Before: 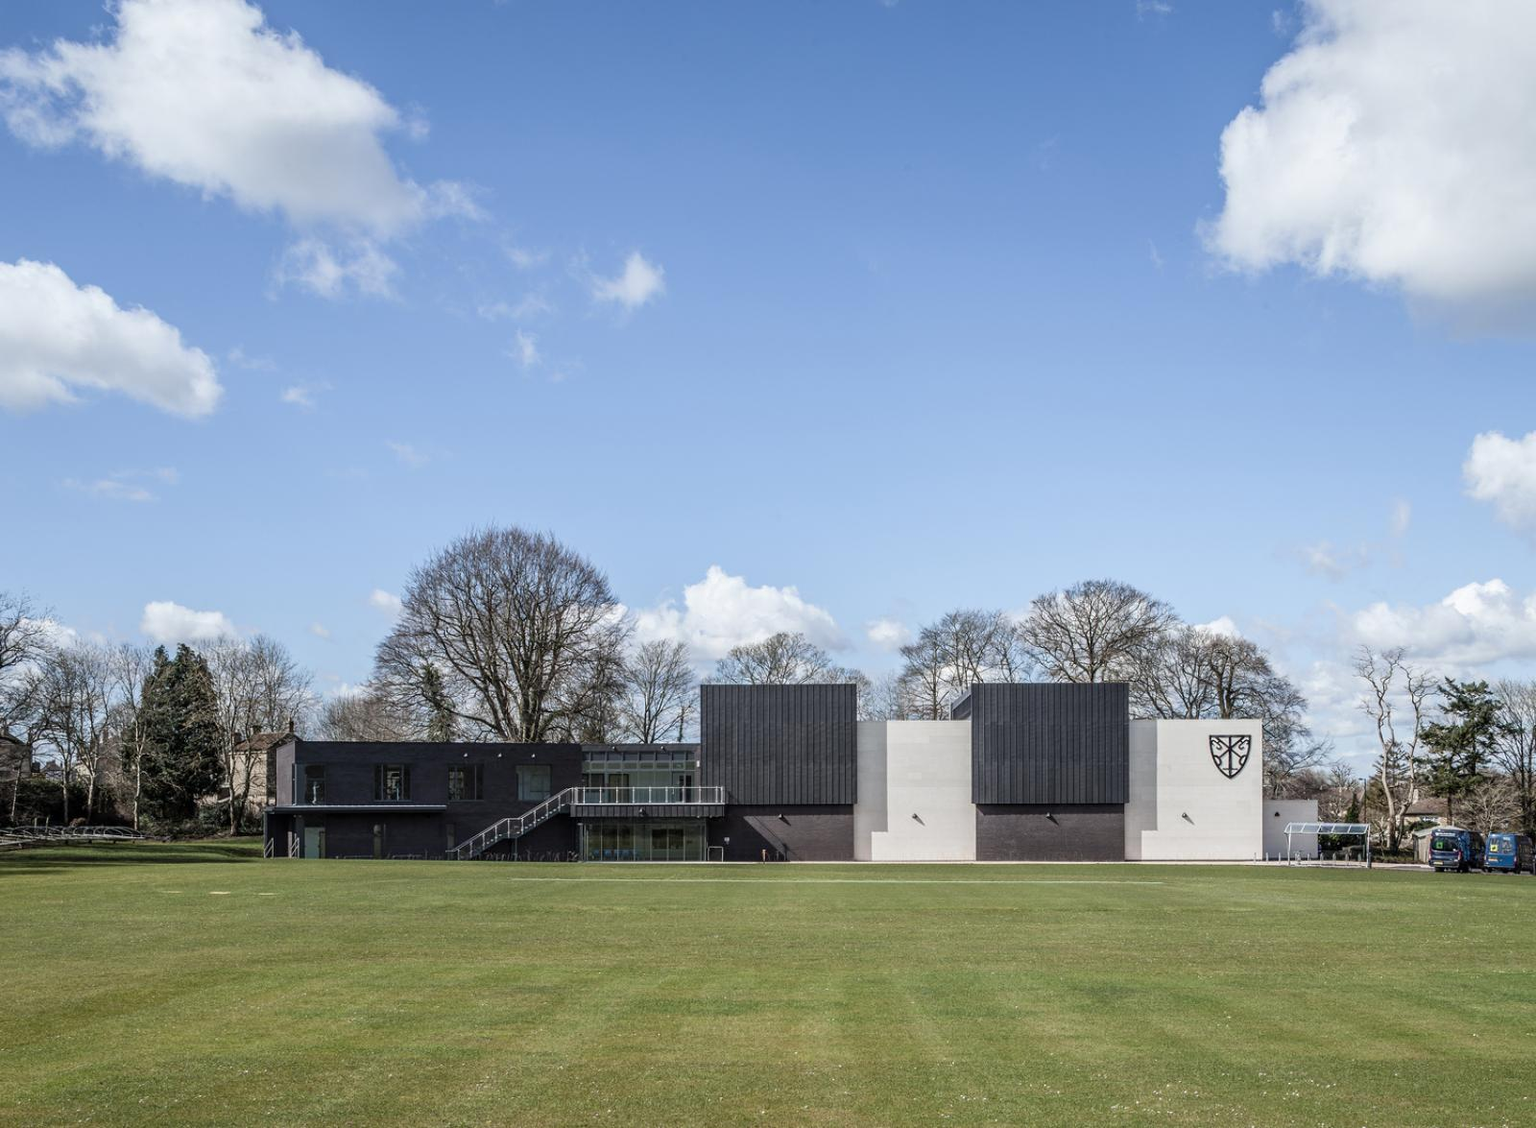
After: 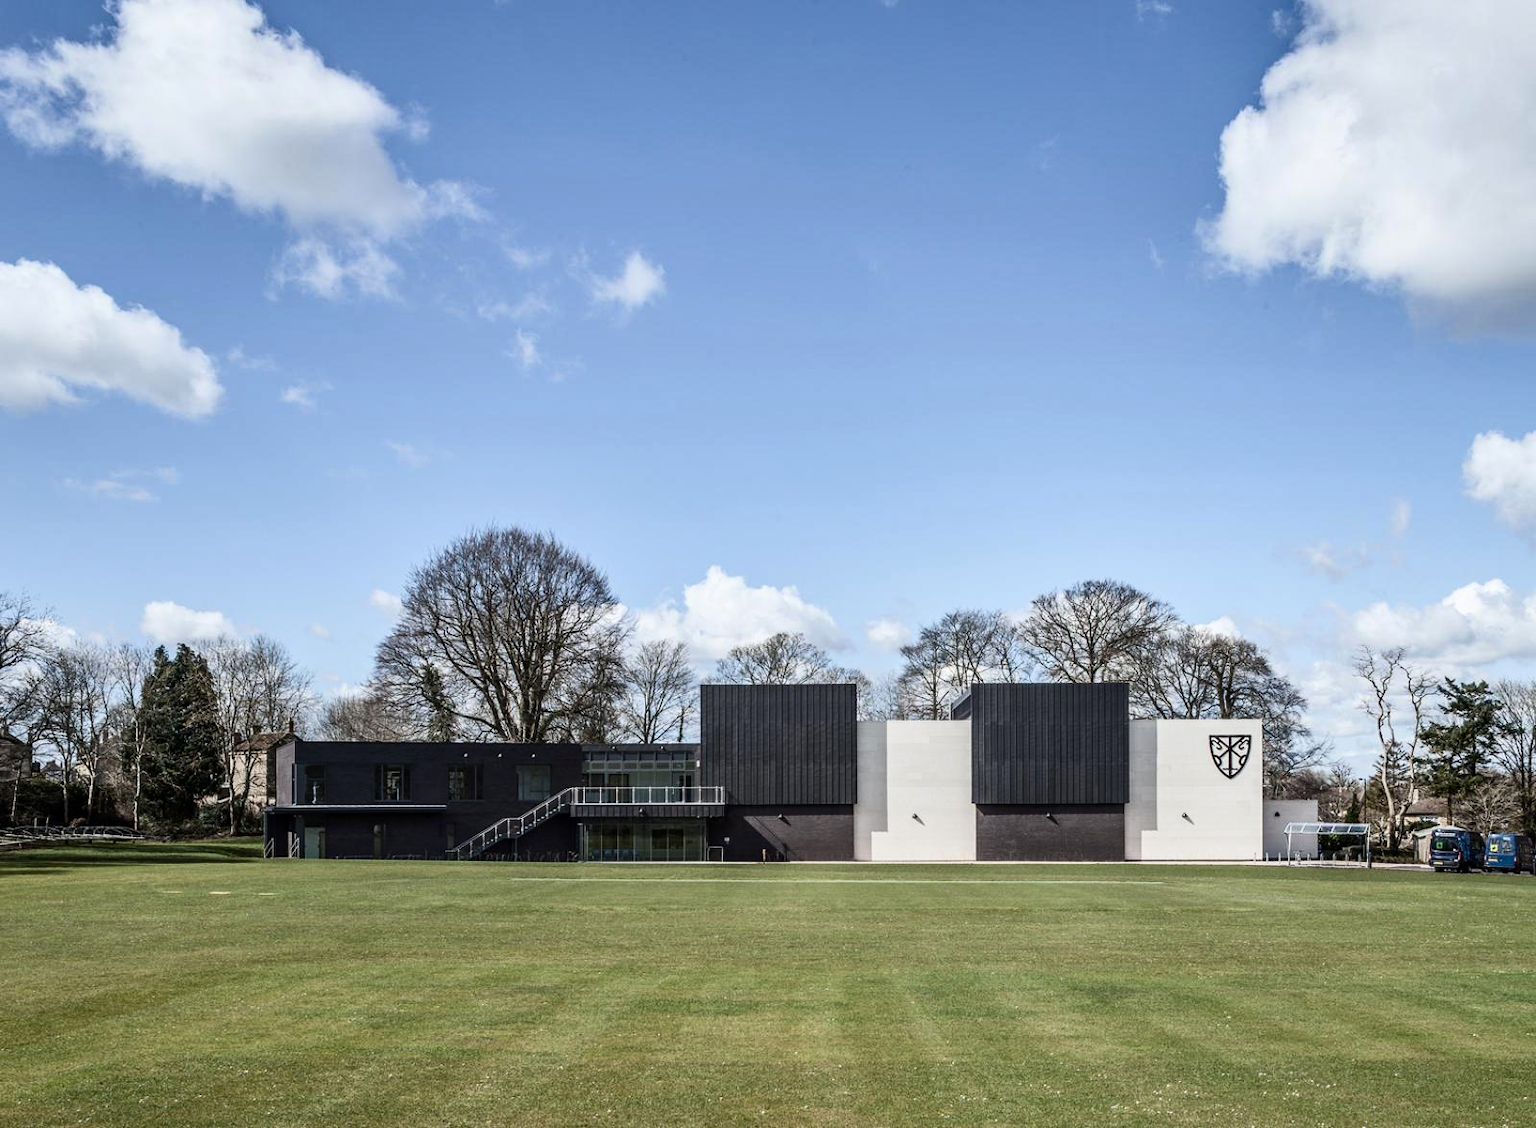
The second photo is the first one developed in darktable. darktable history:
shadows and highlights: soften with gaussian
contrast brightness saturation: contrast 0.22
color correction: highlights a* -0.137, highlights b* 0.137
